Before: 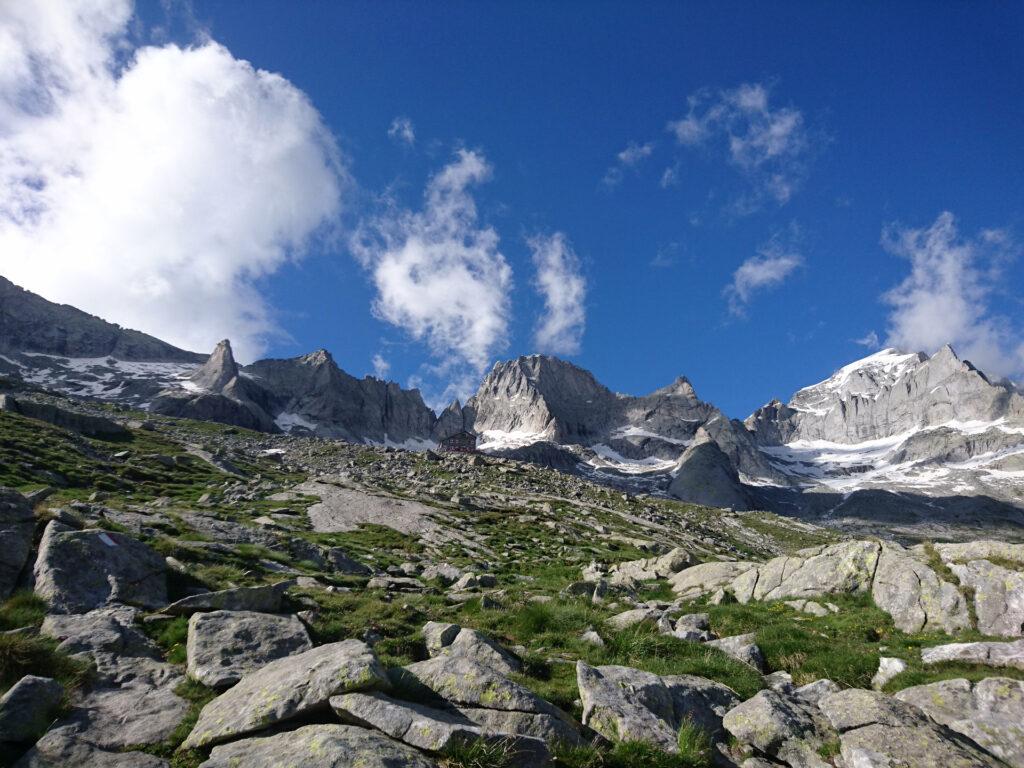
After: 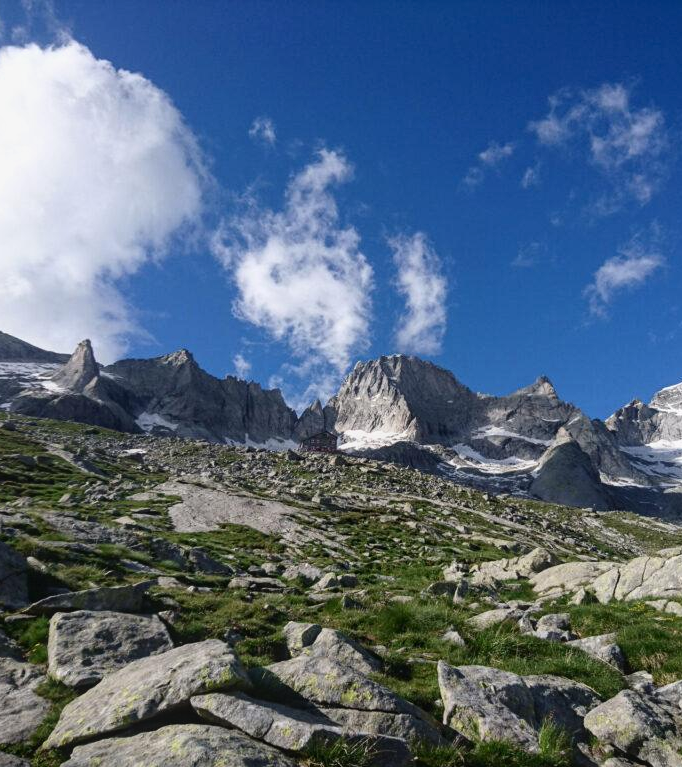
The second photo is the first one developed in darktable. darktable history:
crop and rotate: left 13.666%, right 19.662%
contrast equalizer: y [[0.5, 0.5, 0.478, 0.5, 0.5, 0.5], [0.5 ×6], [0.5 ×6], [0 ×6], [0 ×6]]
local contrast: detail 110%
contrast brightness saturation: contrast 0.136
